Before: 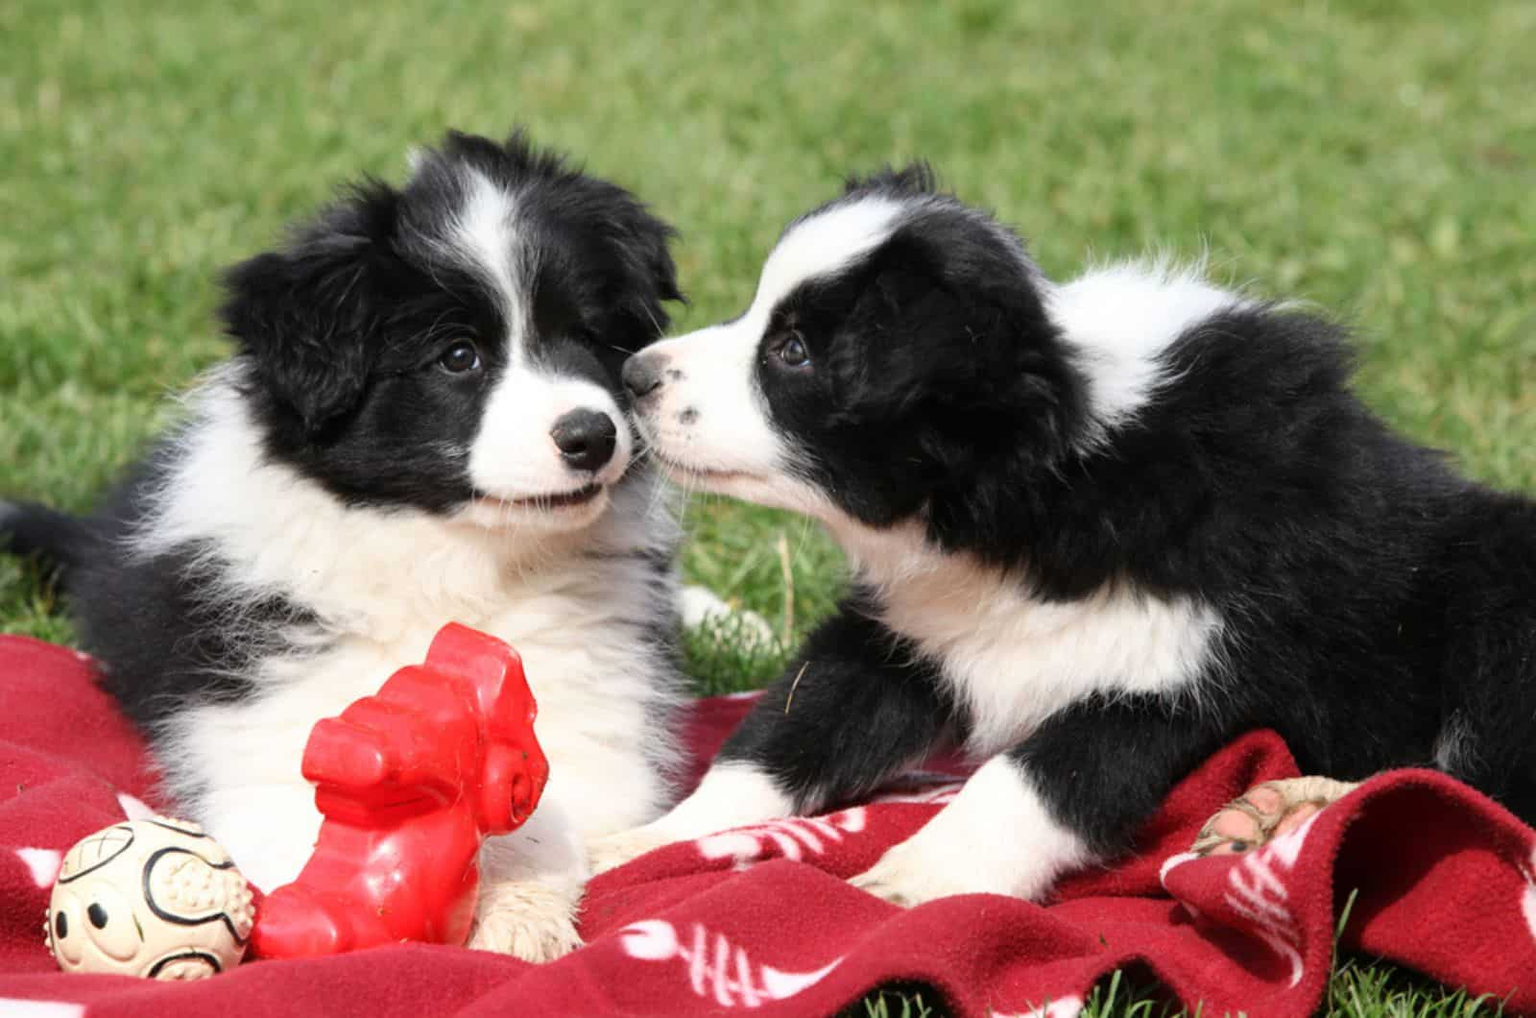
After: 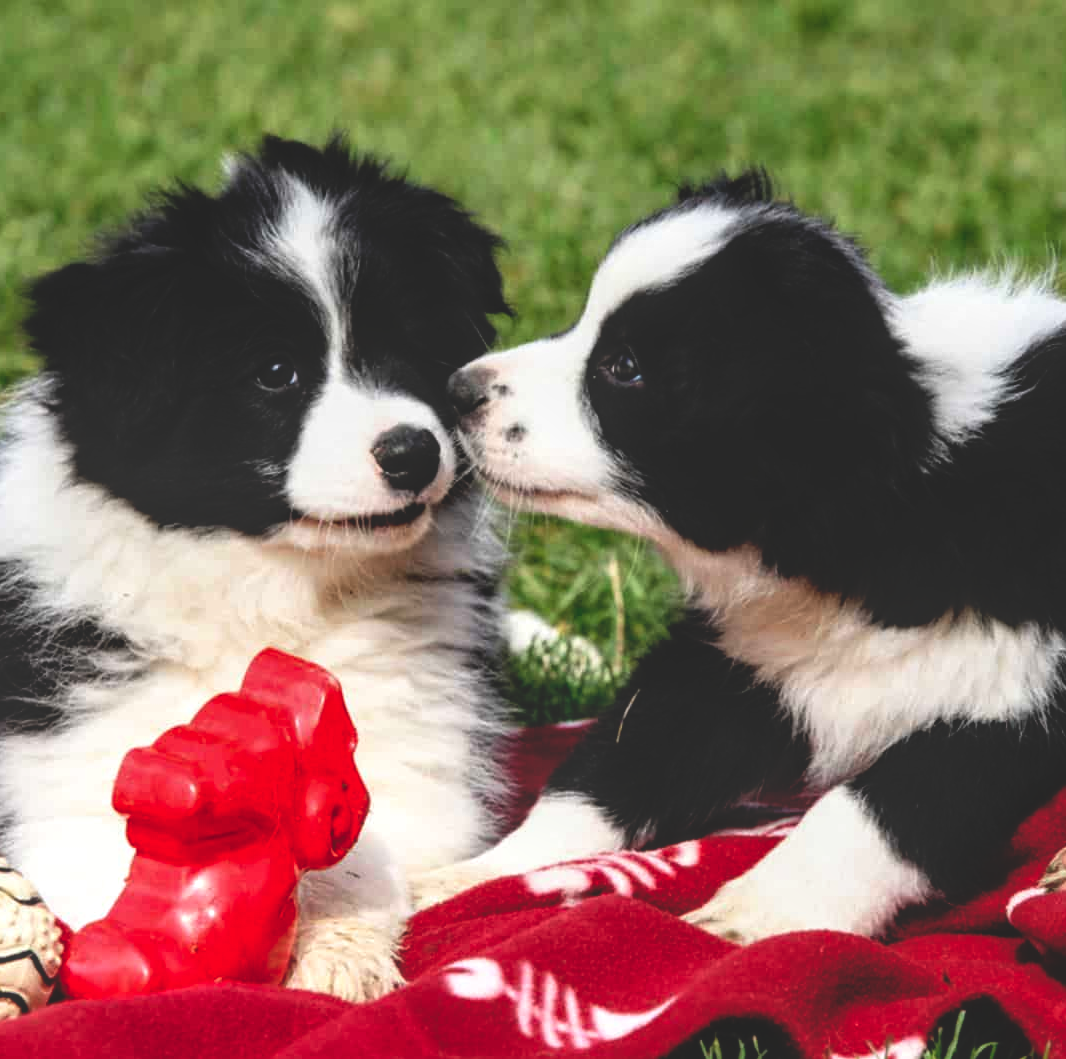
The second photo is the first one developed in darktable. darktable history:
local contrast: on, module defaults
base curve: curves: ch0 [(0, 0.02) (0.083, 0.036) (1, 1)], preserve colors none
crop and rotate: left 12.648%, right 20.685%
